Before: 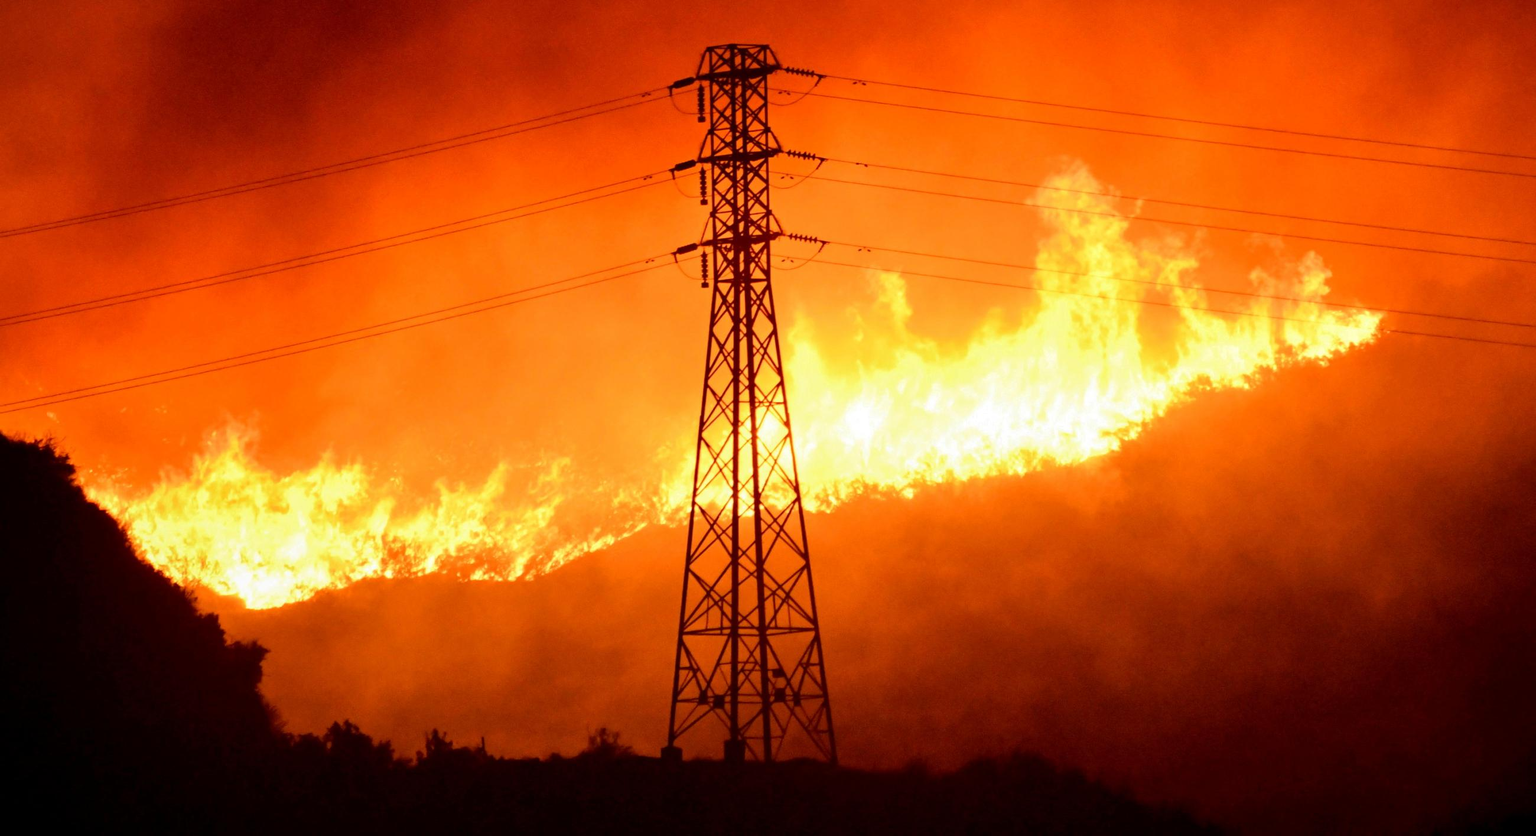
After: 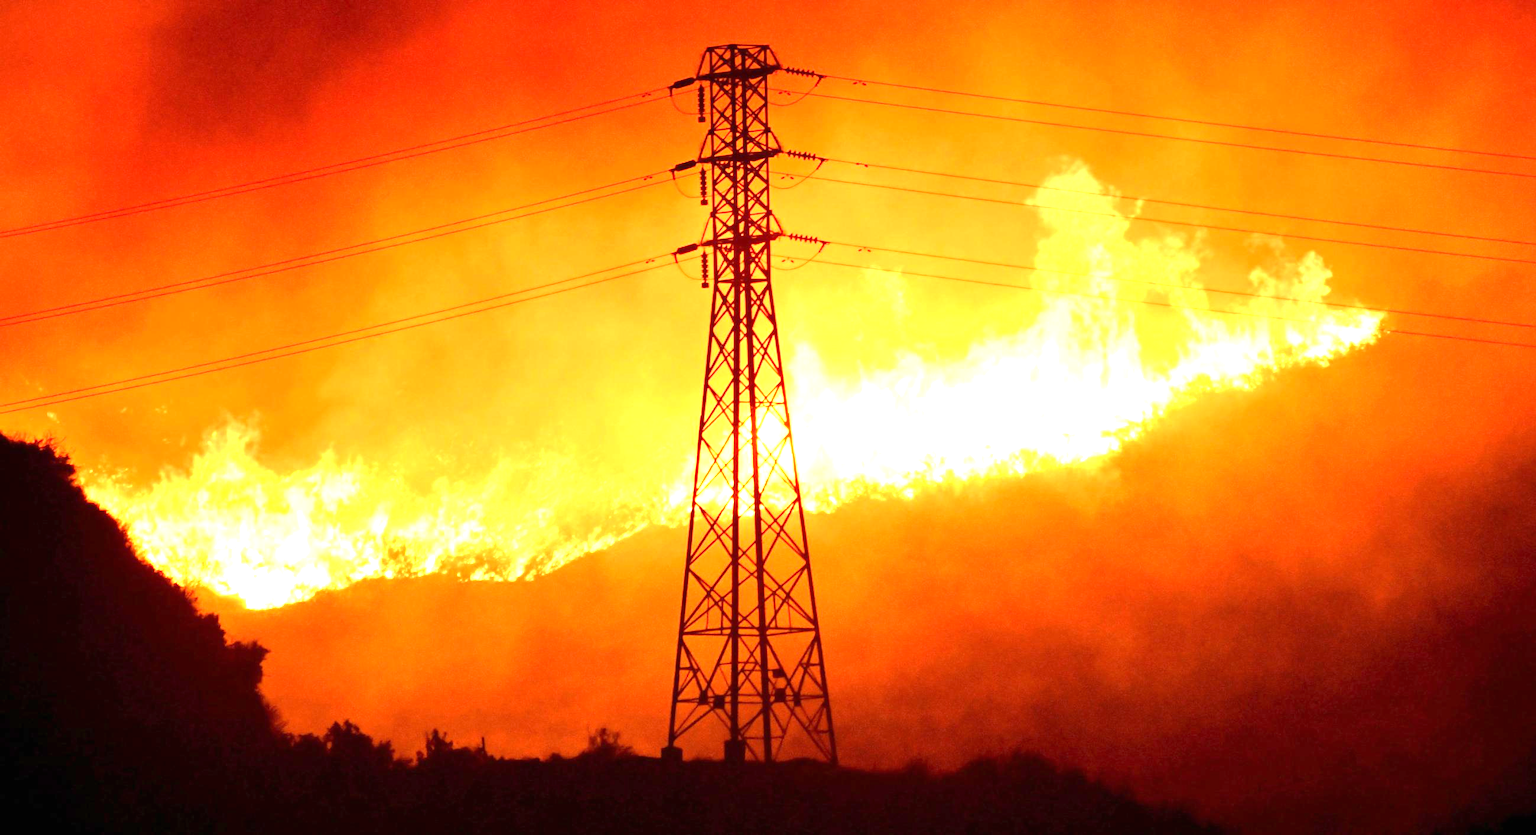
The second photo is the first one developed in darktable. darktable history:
exposure: black level correction 0, exposure 1.454 EV, compensate highlight preservation false
